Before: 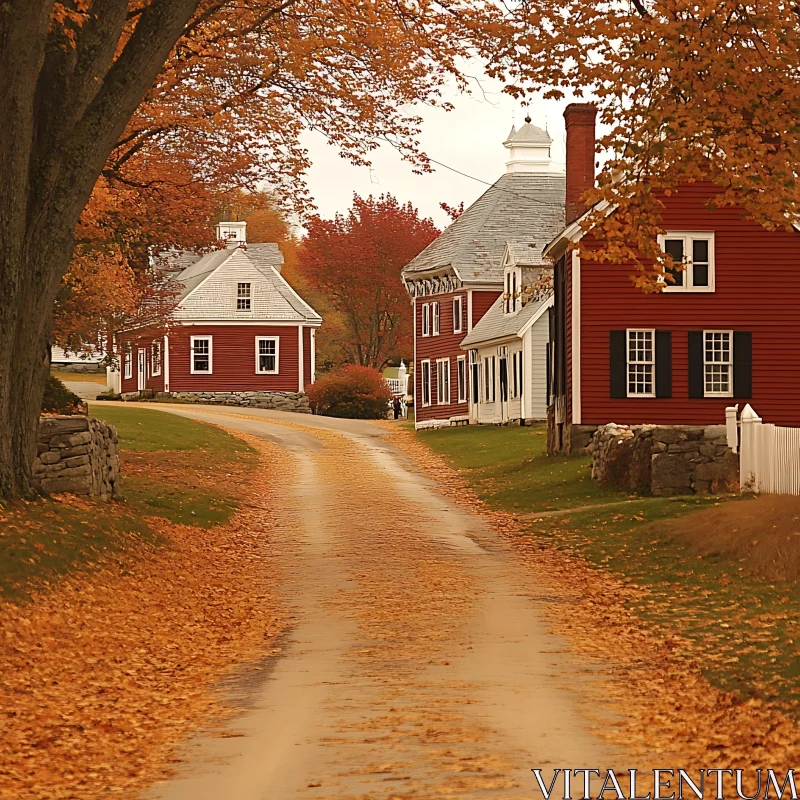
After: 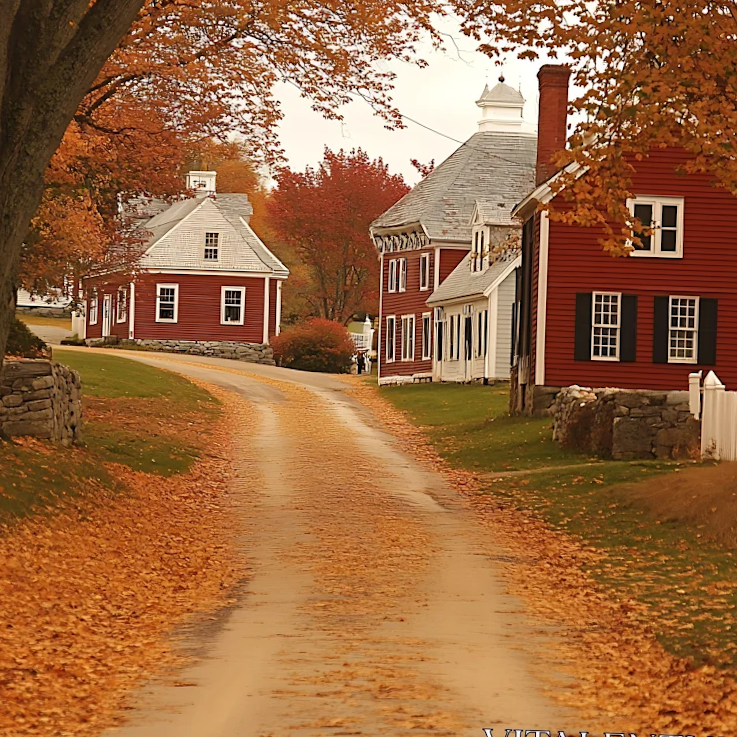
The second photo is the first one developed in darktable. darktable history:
crop and rotate: angle -1.96°, left 3.097%, top 4.154%, right 1.586%, bottom 0.529%
white balance: emerald 1
